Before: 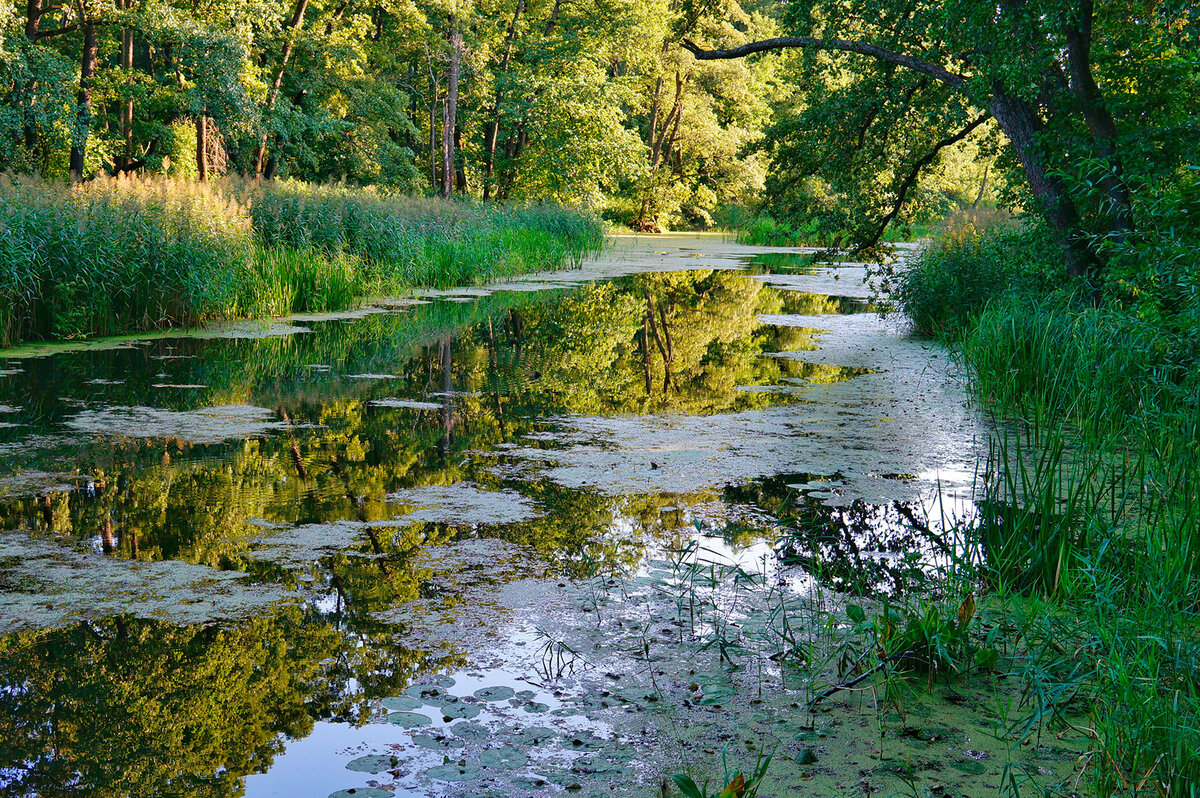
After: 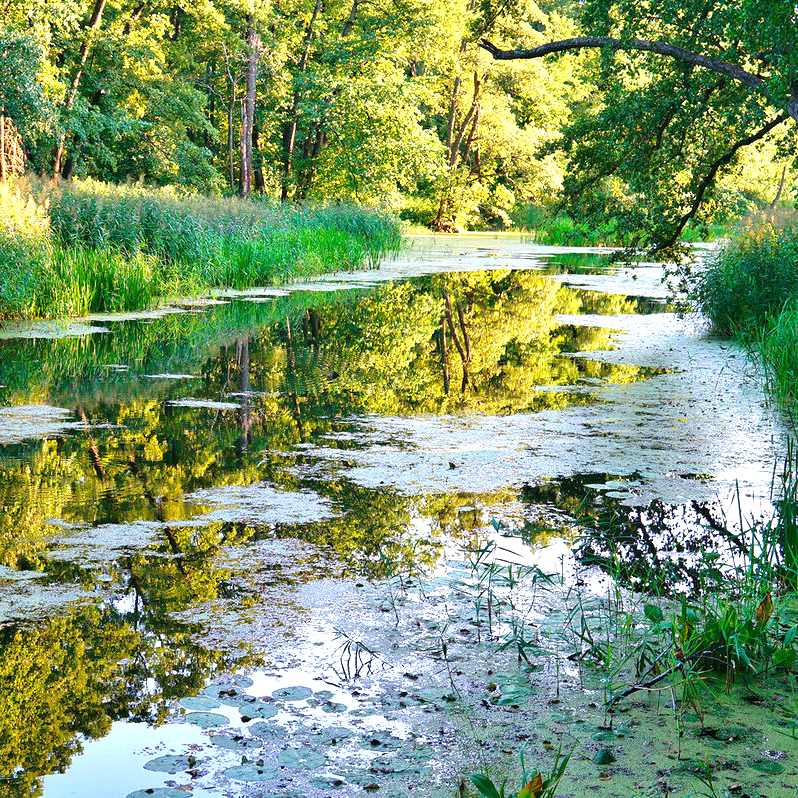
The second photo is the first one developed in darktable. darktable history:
crop: left 16.899%, right 16.556%
exposure: exposure 0.943 EV, compensate highlight preservation false
